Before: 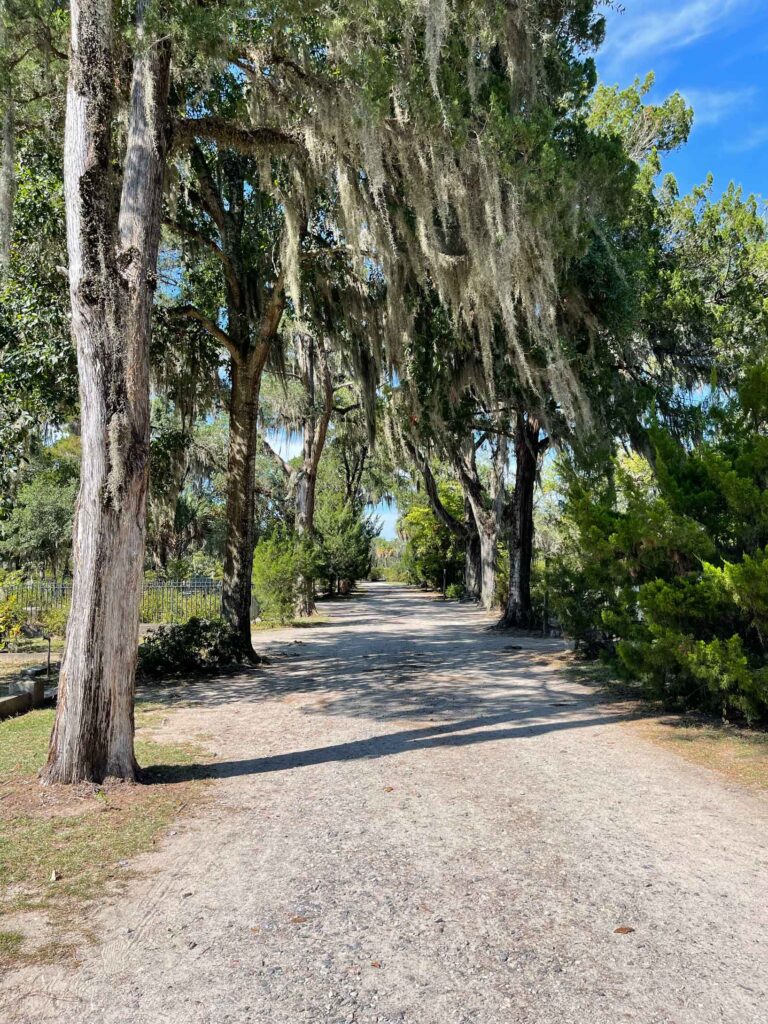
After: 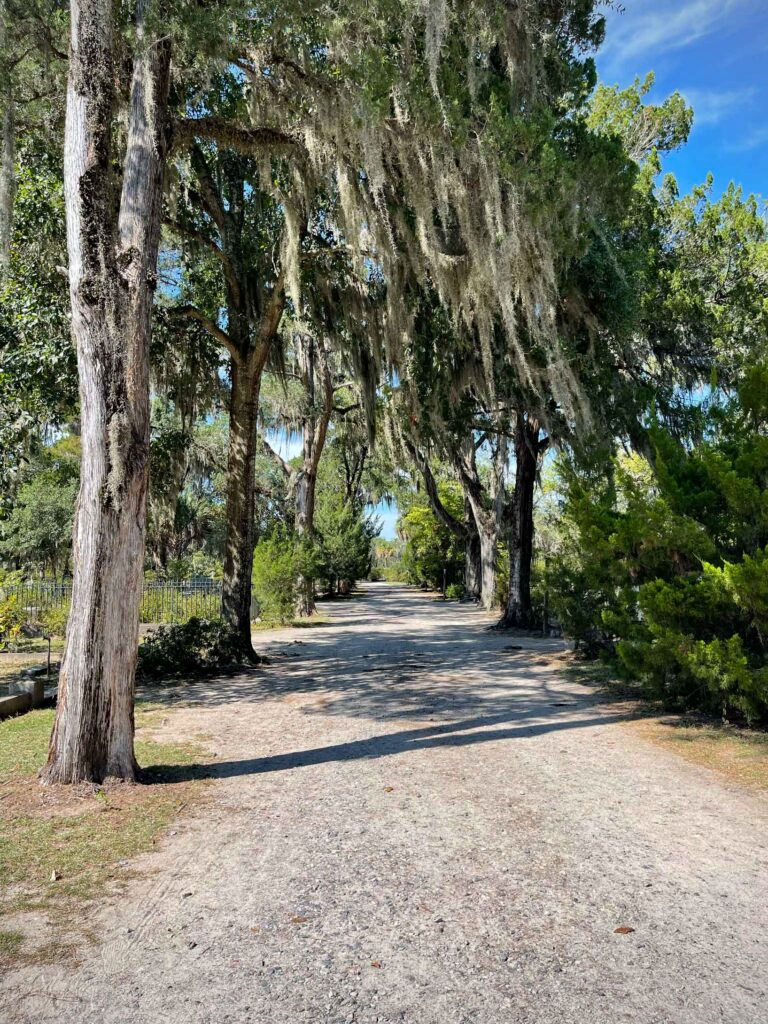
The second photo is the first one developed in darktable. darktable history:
vignetting: fall-off start 100.75%, fall-off radius 71.33%, width/height ratio 1.177
haze removal: compatibility mode true, adaptive false
